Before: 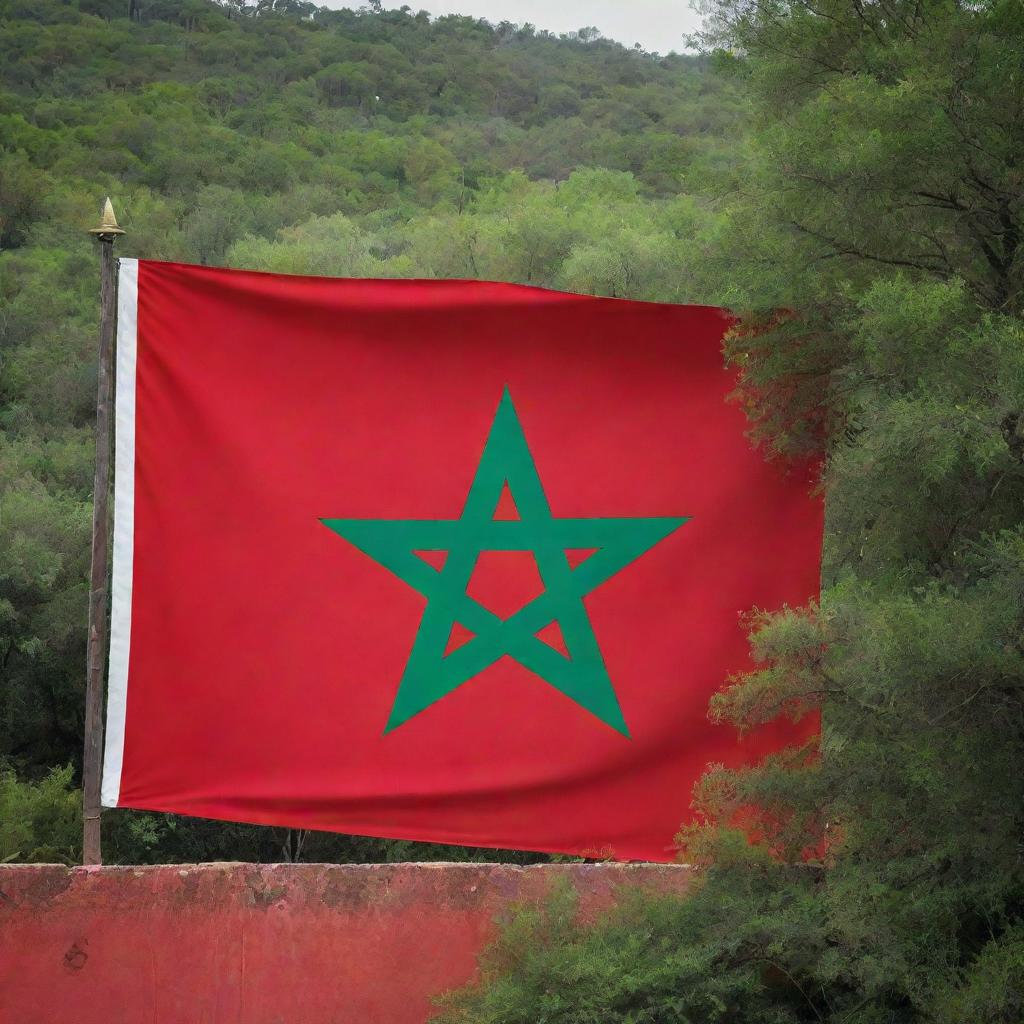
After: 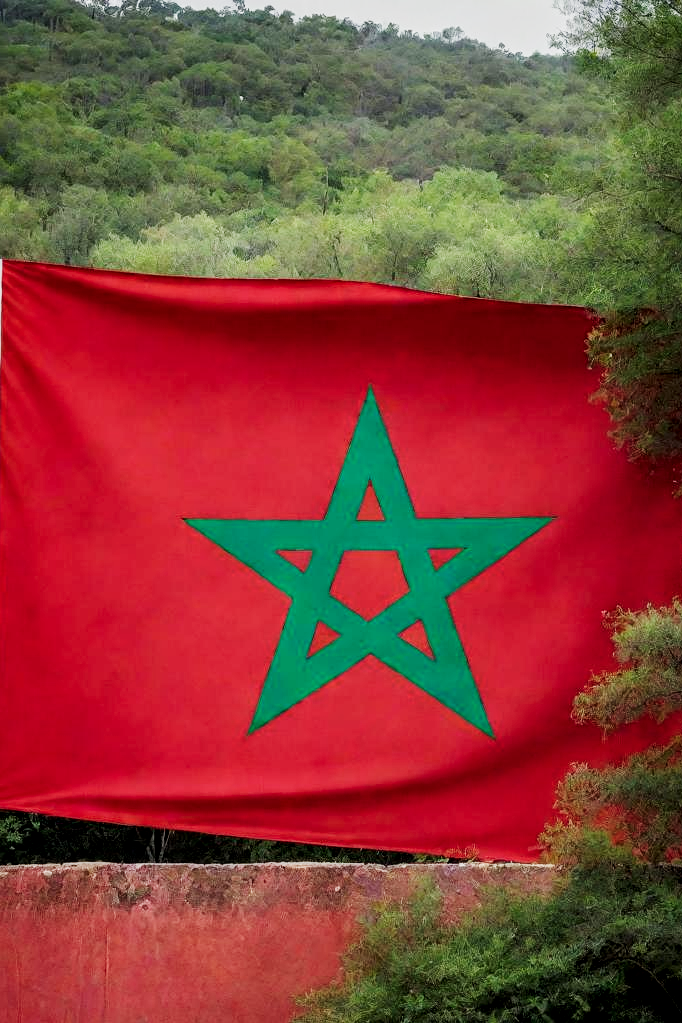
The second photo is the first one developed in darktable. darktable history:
crop and rotate: left 13.342%, right 19.991%
sharpen: amount 0.2
exposure: exposure 0.2 EV, compensate highlight preservation false
sigmoid: contrast 1.81, skew -0.21, preserve hue 0%, red attenuation 0.1, red rotation 0.035, green attenuation 0.1, green rotation -0.017, blue attenuation 0.15, blue rotation -0.052, base primaries Rec2020
color zones: curves: ch1 [(0, 0.469) (0.01, 0.469) (0.12, 0.446) (0.248, 0.469) (0.5, 0.5) (0.748, 0.5) (0.99, 0.469) (1, 0.469)]
local contrast: on, module defaults
